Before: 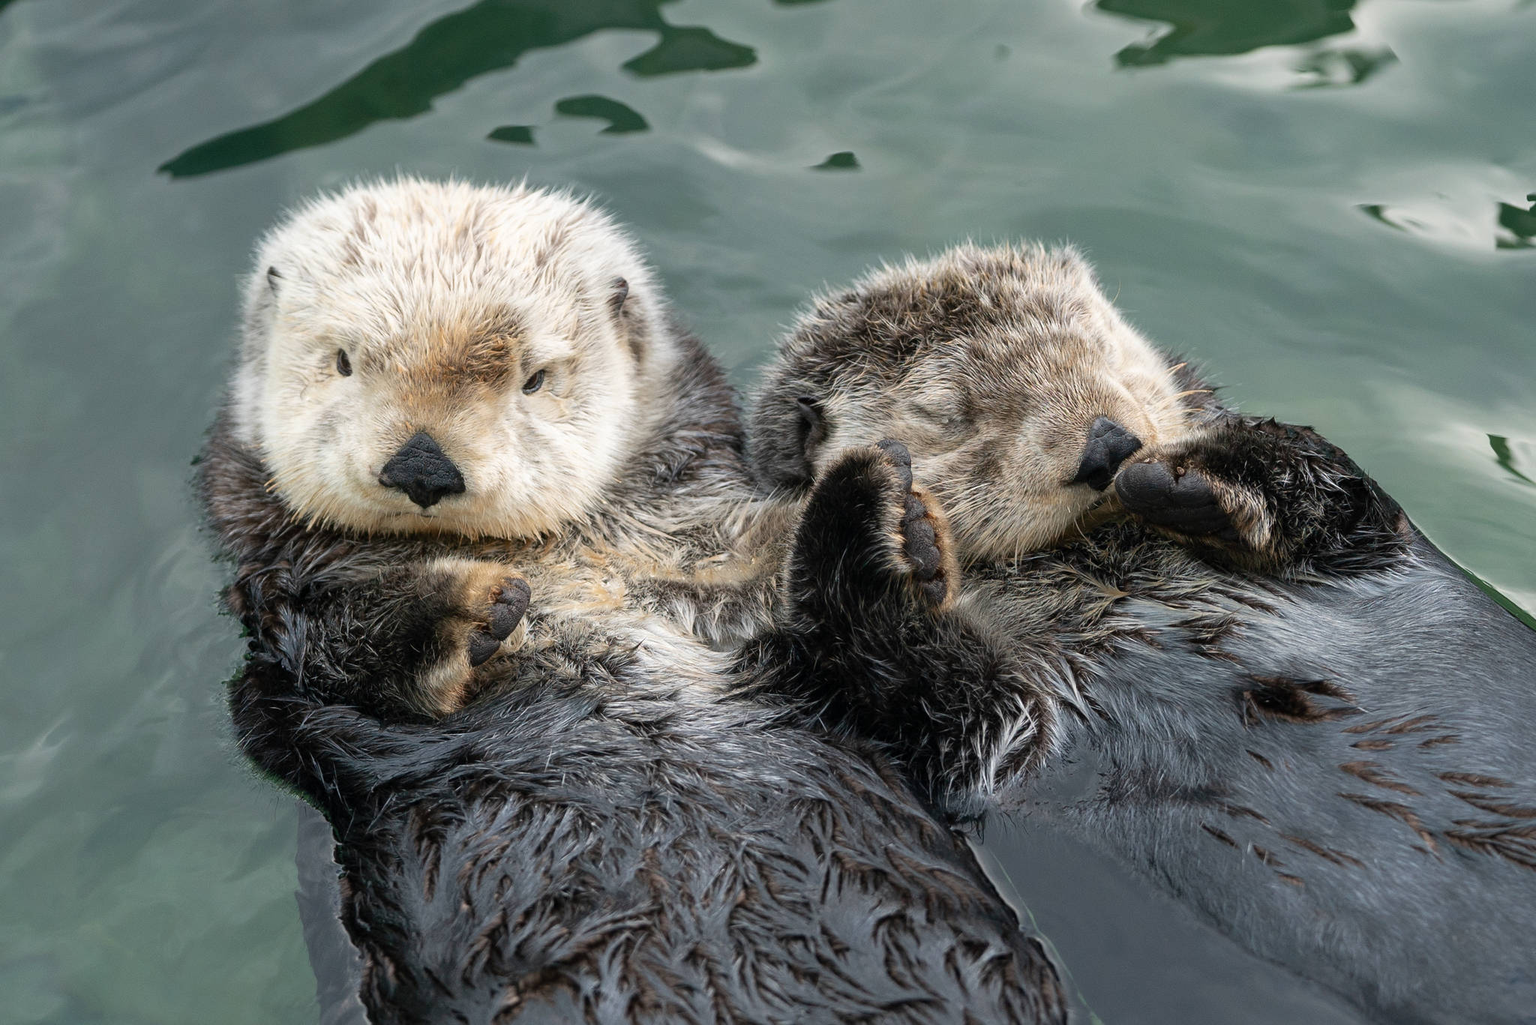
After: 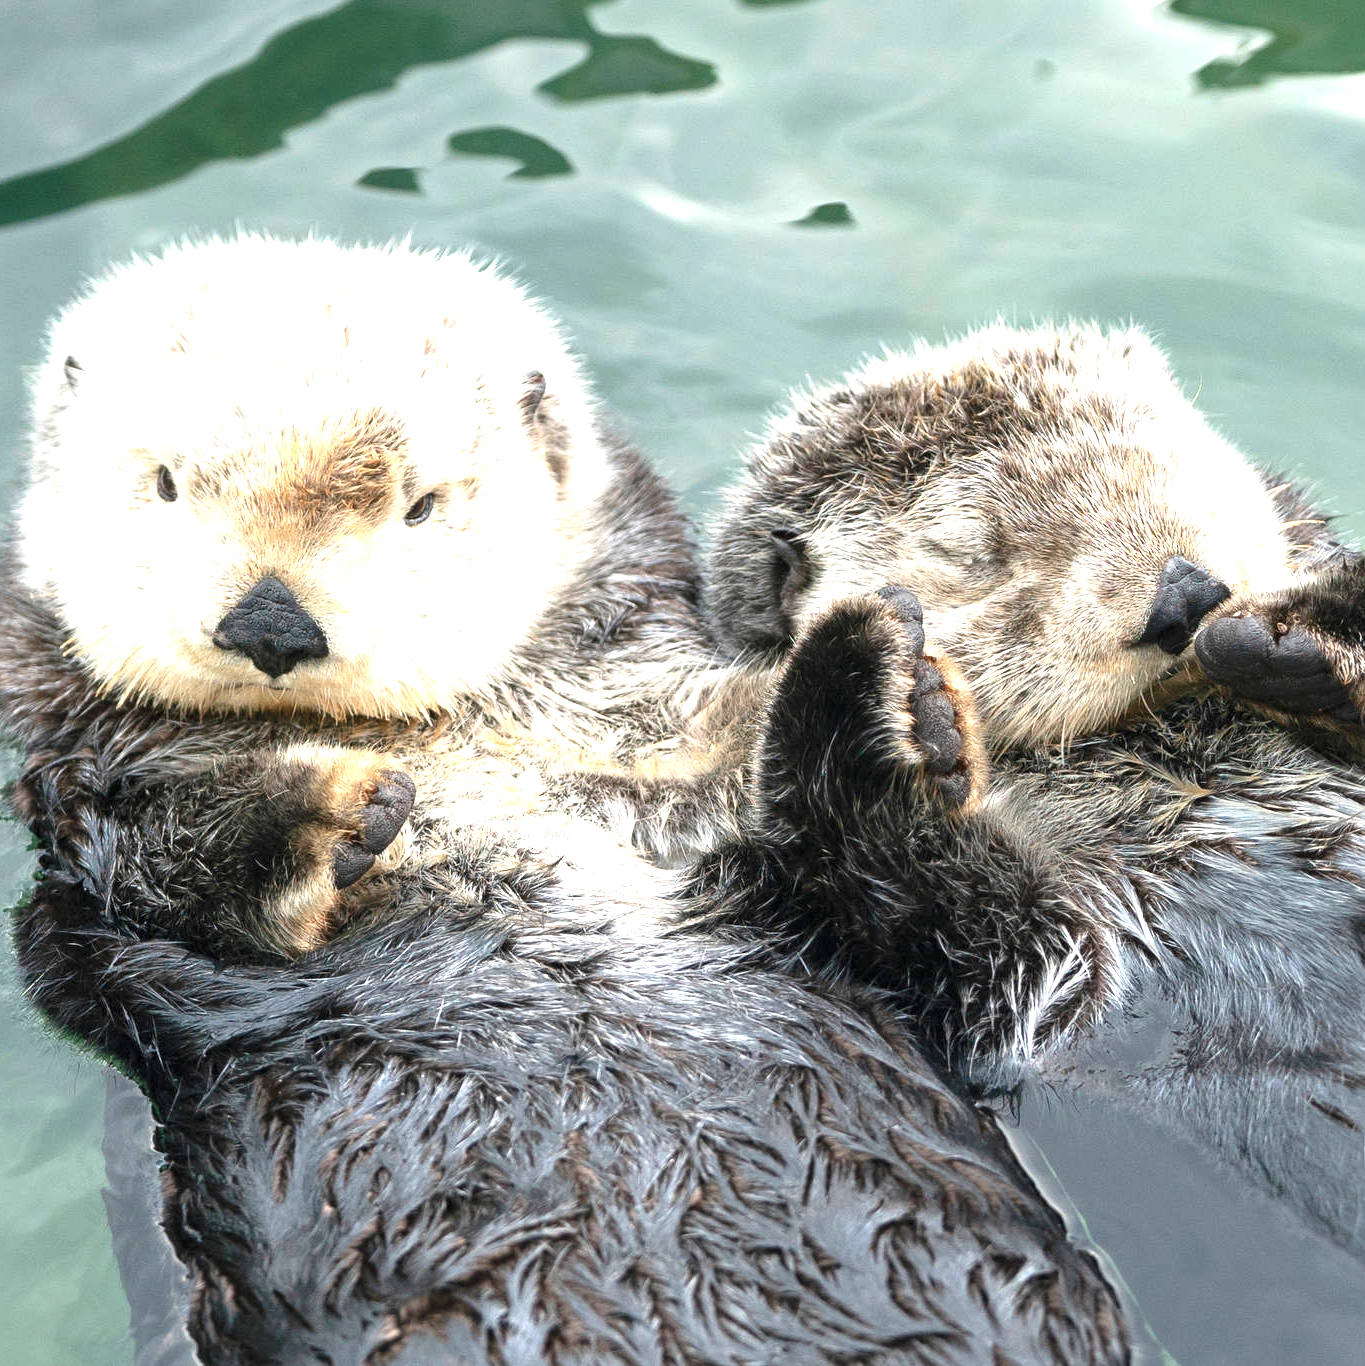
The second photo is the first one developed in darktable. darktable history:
crop and rotate: left 14.292%, right 19.041%
exposure: black level correction 0, exposure 1.4 EV, compensate highlight preservation false
